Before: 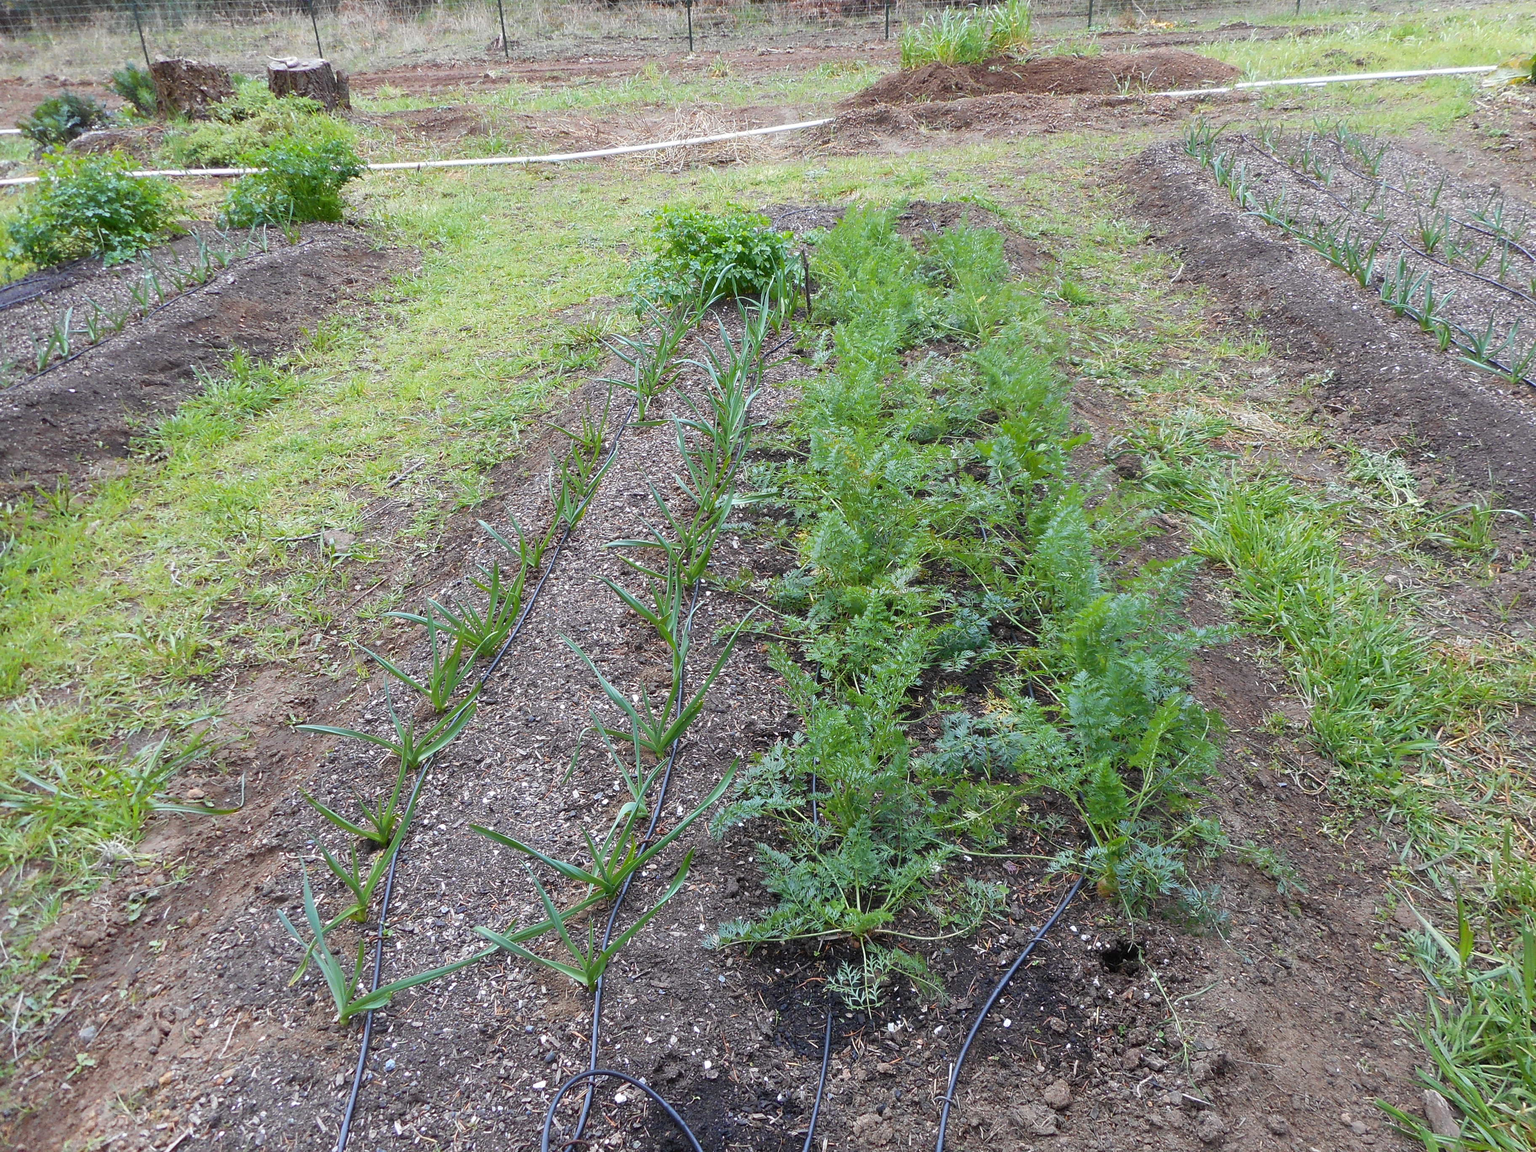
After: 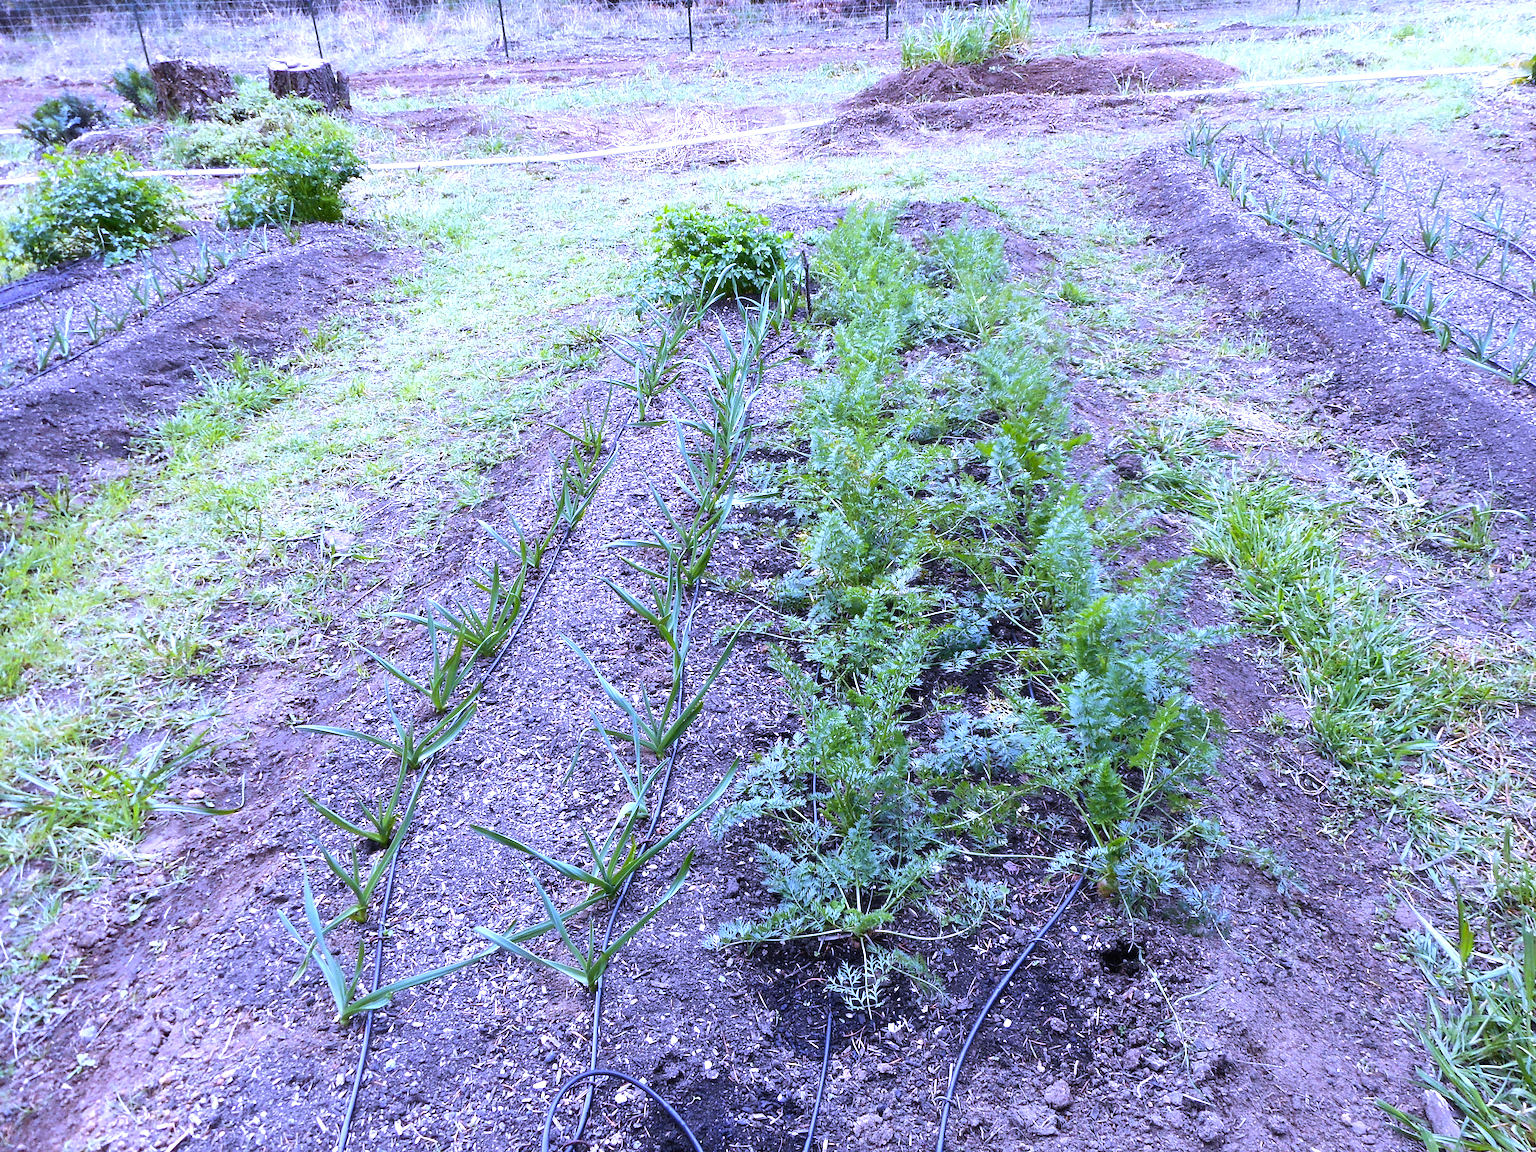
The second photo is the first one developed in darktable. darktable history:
tone equalizer: -8 EV -0.75 EV, -7 EV -0.7 EV, -6 EV -0.6 EV, -5 EV -0.4 EV, -3 EV 0.4 EV, -2 EV 0.6 EV, -1 EV 0.7 EV, +0 EV 0.75 EV, edges refinement/feathering 500, mask exposure compensation -1.57 EV, preserve details no
white balance: red 0.98, blue 1.61
color correction: highlights a* -4.28, highlights b* 6.53
